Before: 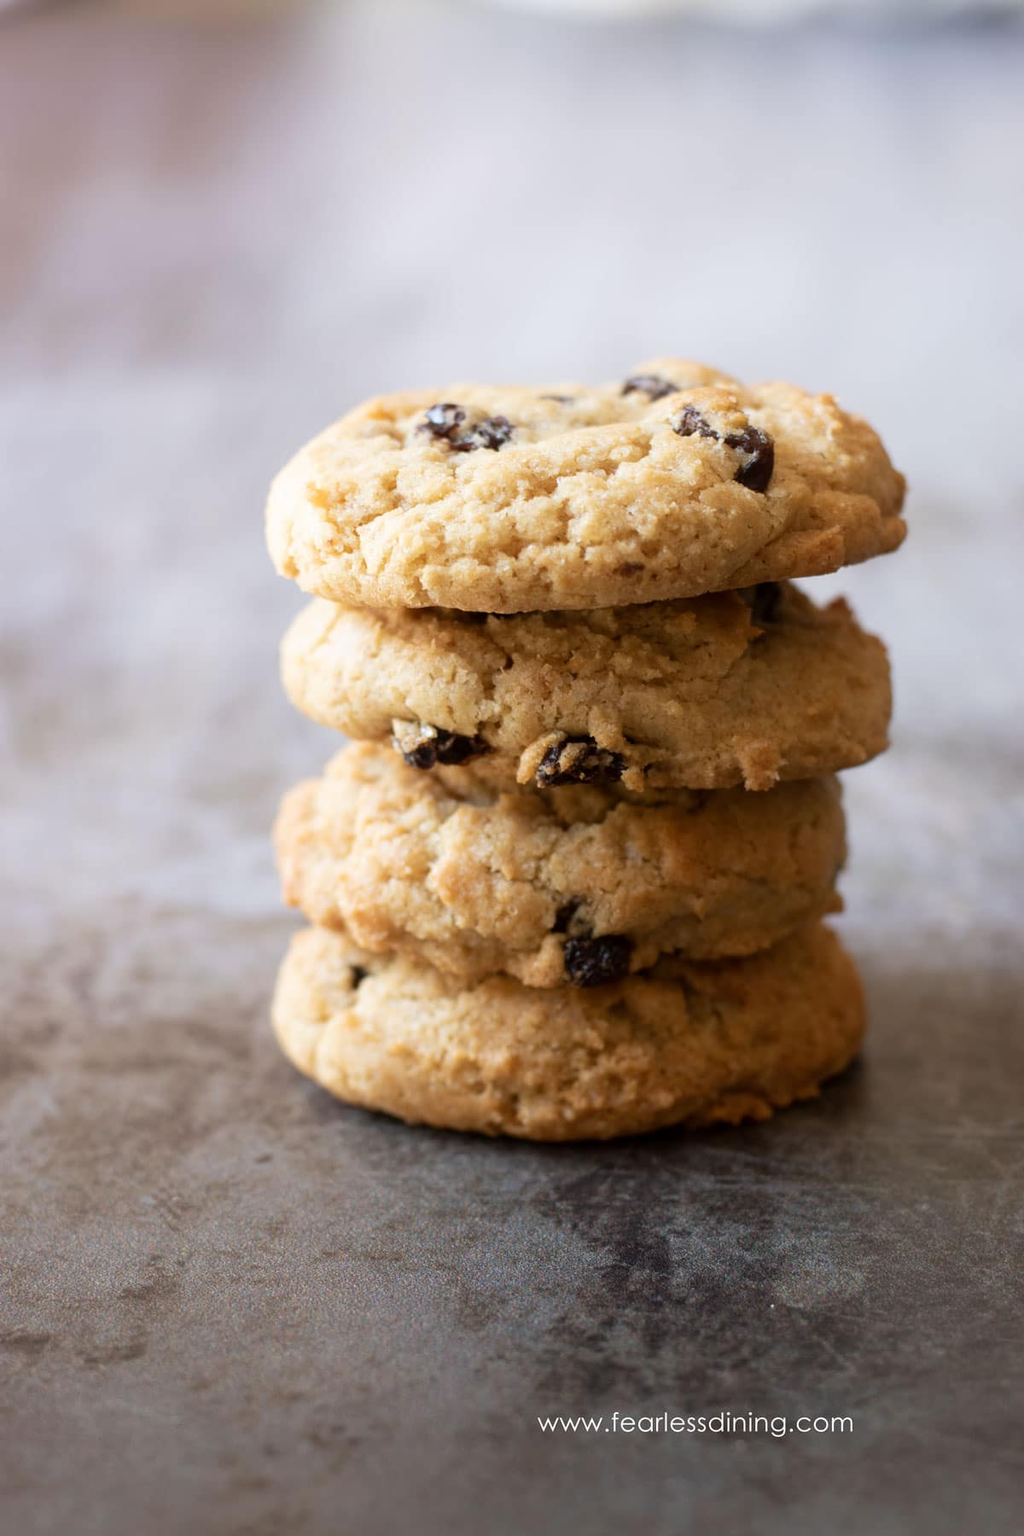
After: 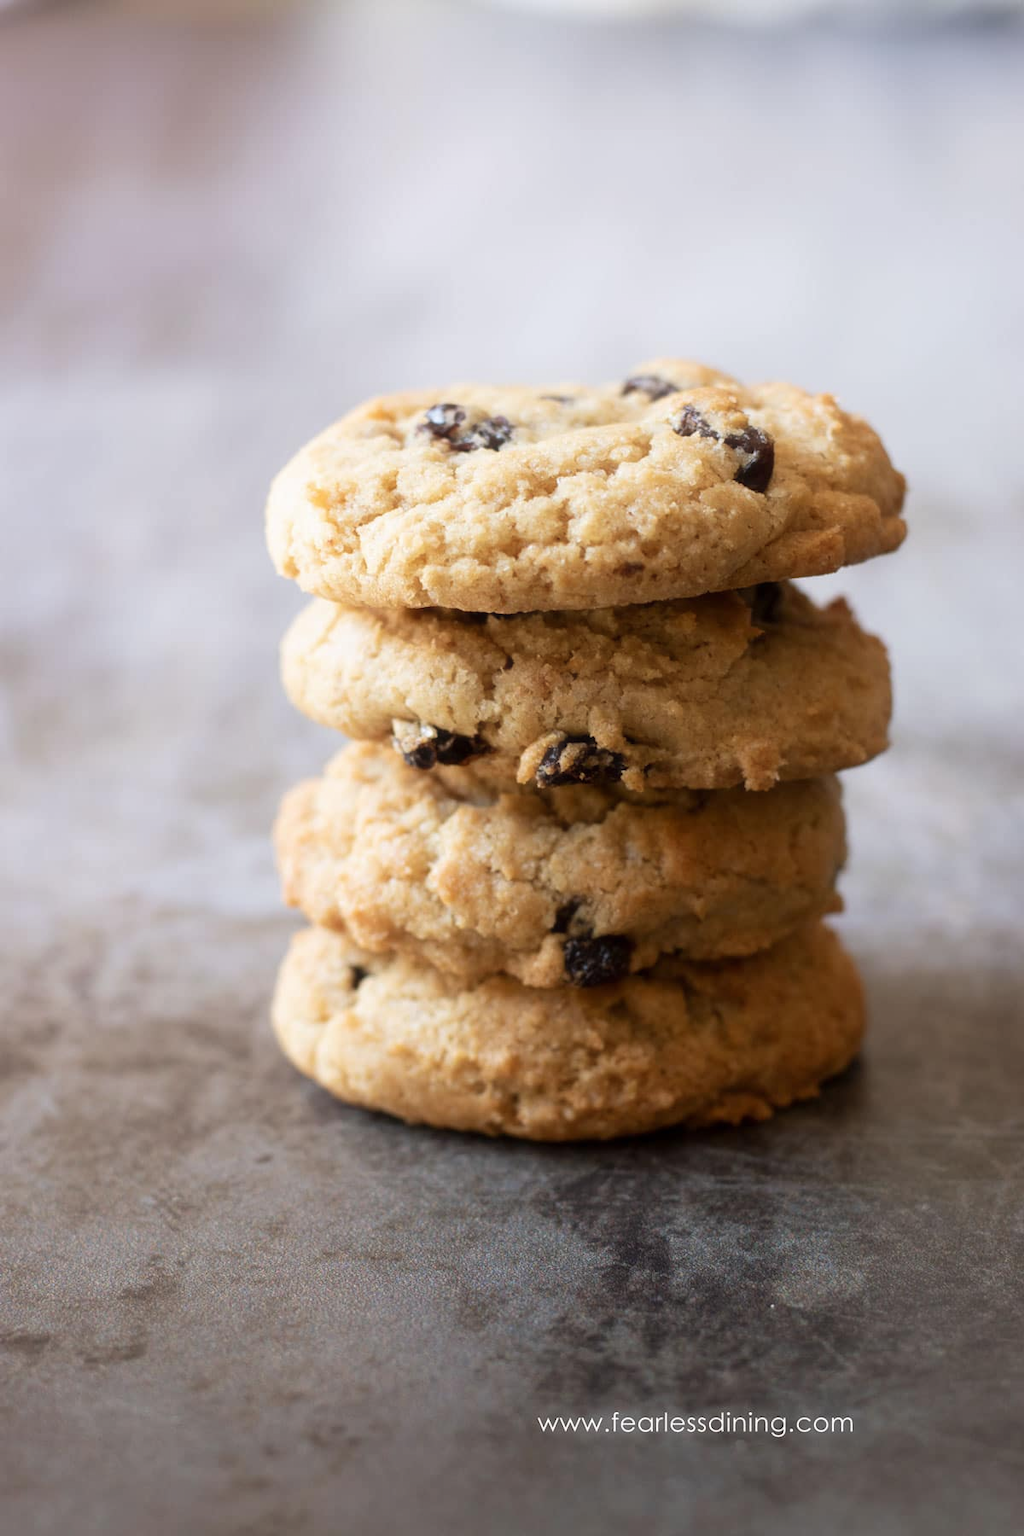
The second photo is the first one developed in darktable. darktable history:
haze removal: strength -0.09, compatibility mode true, adaptive false
